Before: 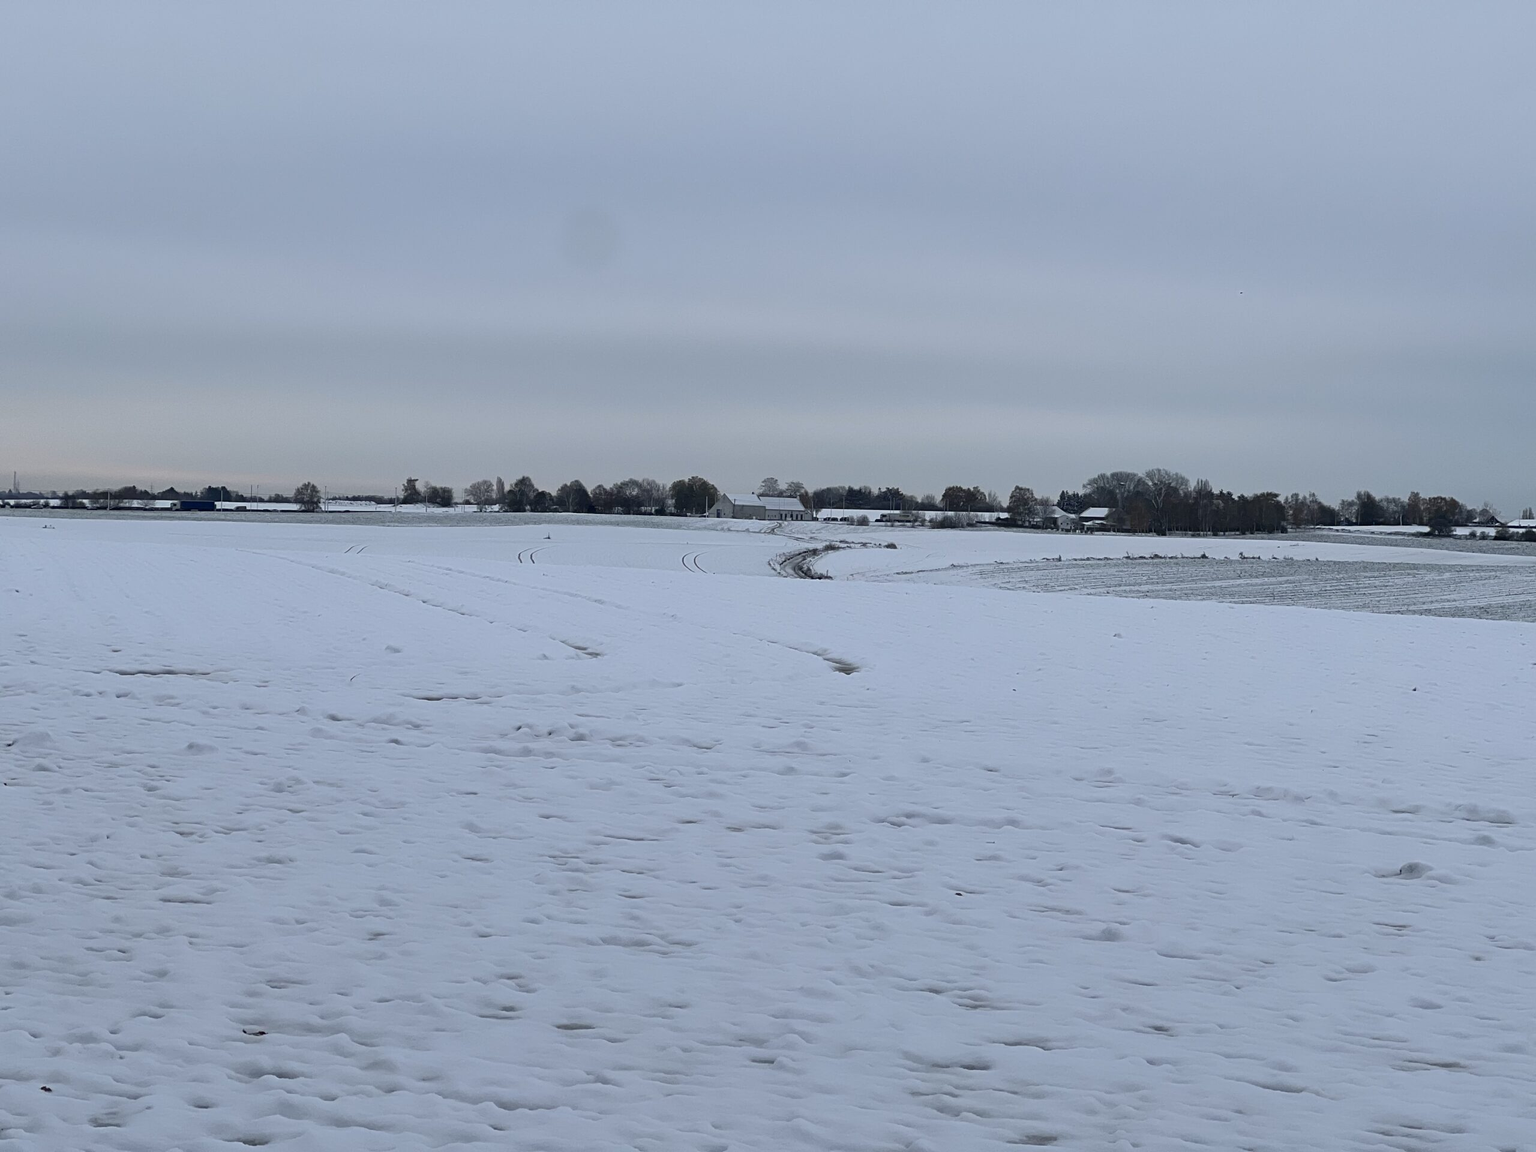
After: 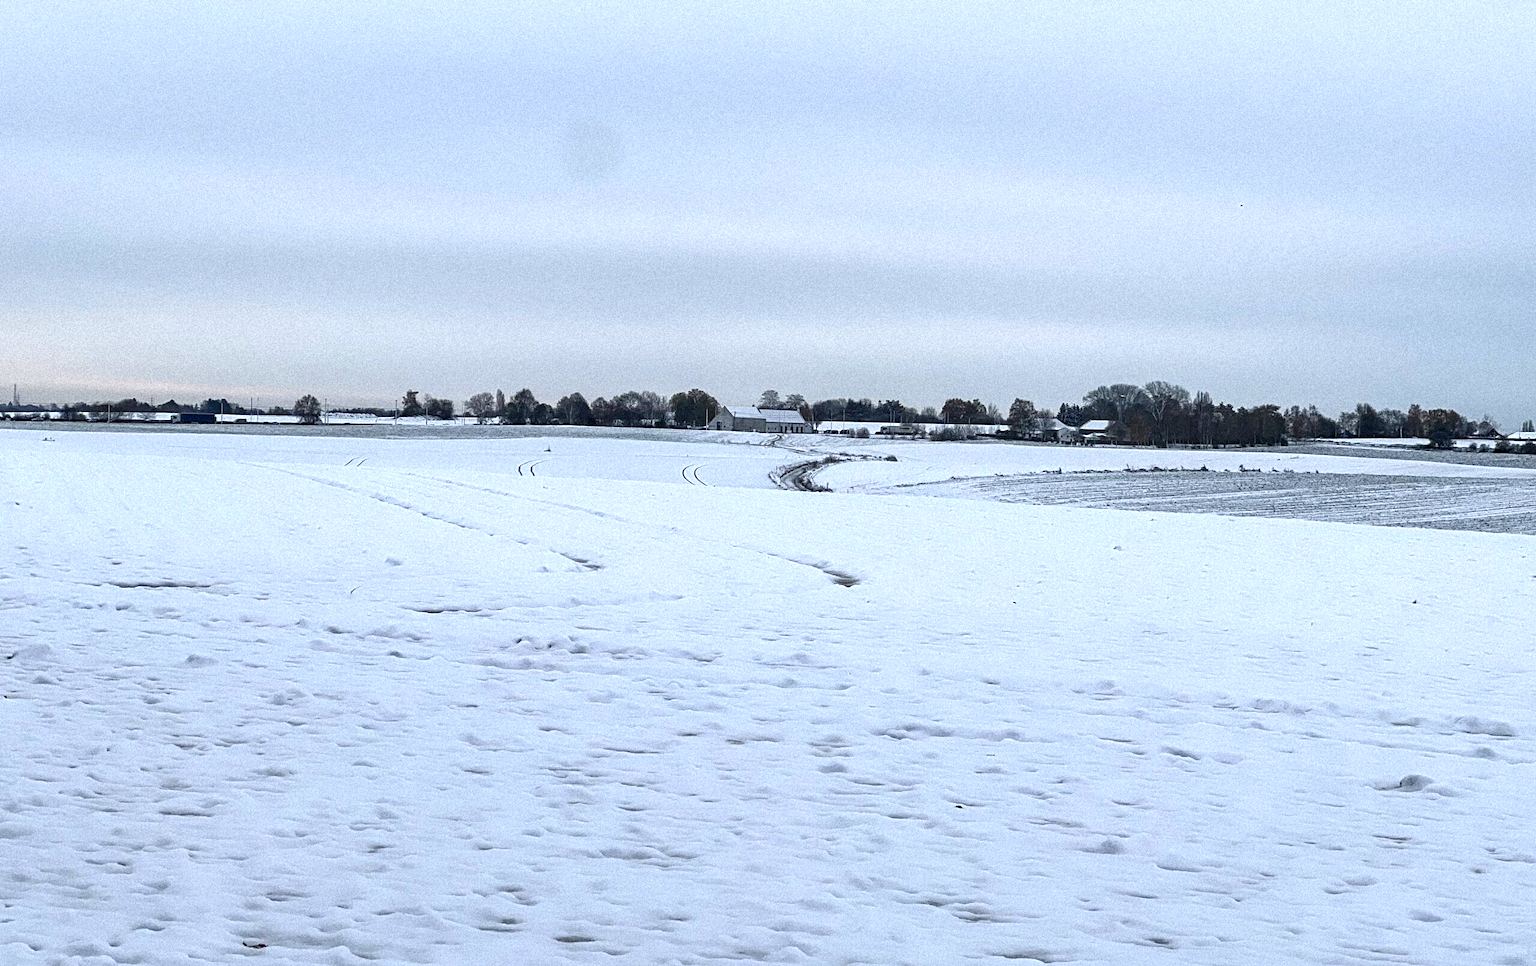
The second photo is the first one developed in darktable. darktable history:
levels: levels [0, 0.43, 0.859]
local contrast: on, module defaults
exposure: exposure 0.081 EV, compensate highlight preservation false
crop: top 7.625%, bottom 8.027%
color balance rgb: shadows lift › luminance -20%, power › hue 72.24°, highlights gain › luminance 15%, global offset › hue 171.6°, perceptual saturation grading › highlights -15%, perceptual saturation grading › shadows 25%, global vibrance 30%, contrast 10%
grain: strength 35%, mid-tones bias 0%
